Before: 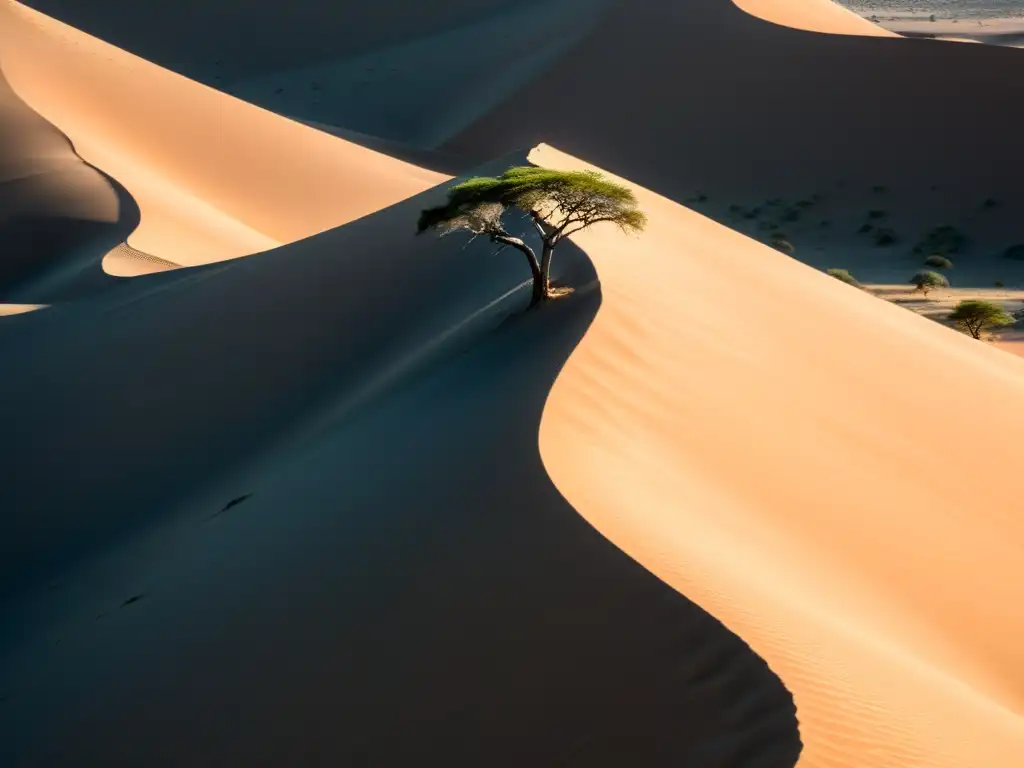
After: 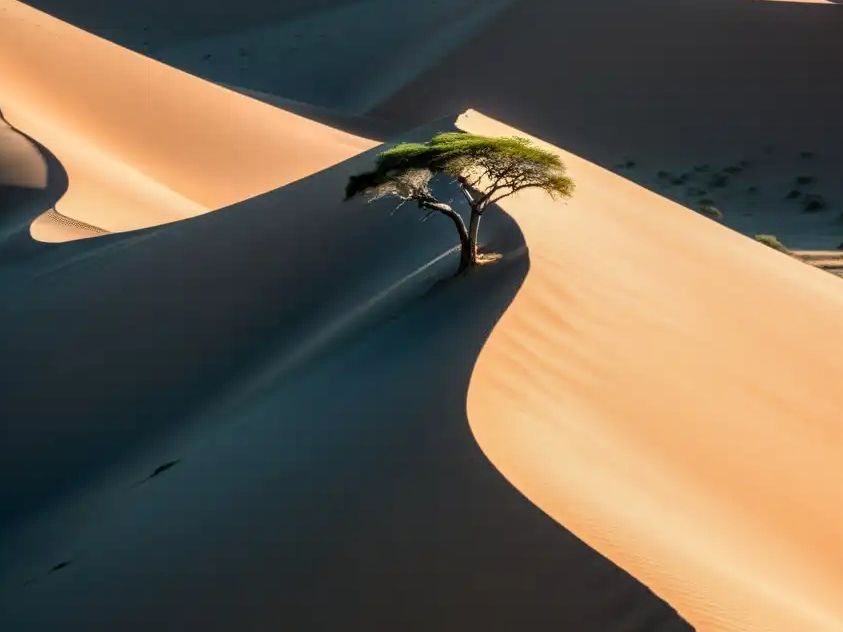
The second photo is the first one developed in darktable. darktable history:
crop and rotate: left 7.075%, top 4.438%, right 10.532%, bottom 13.253%
local contrast: on, module defaults
